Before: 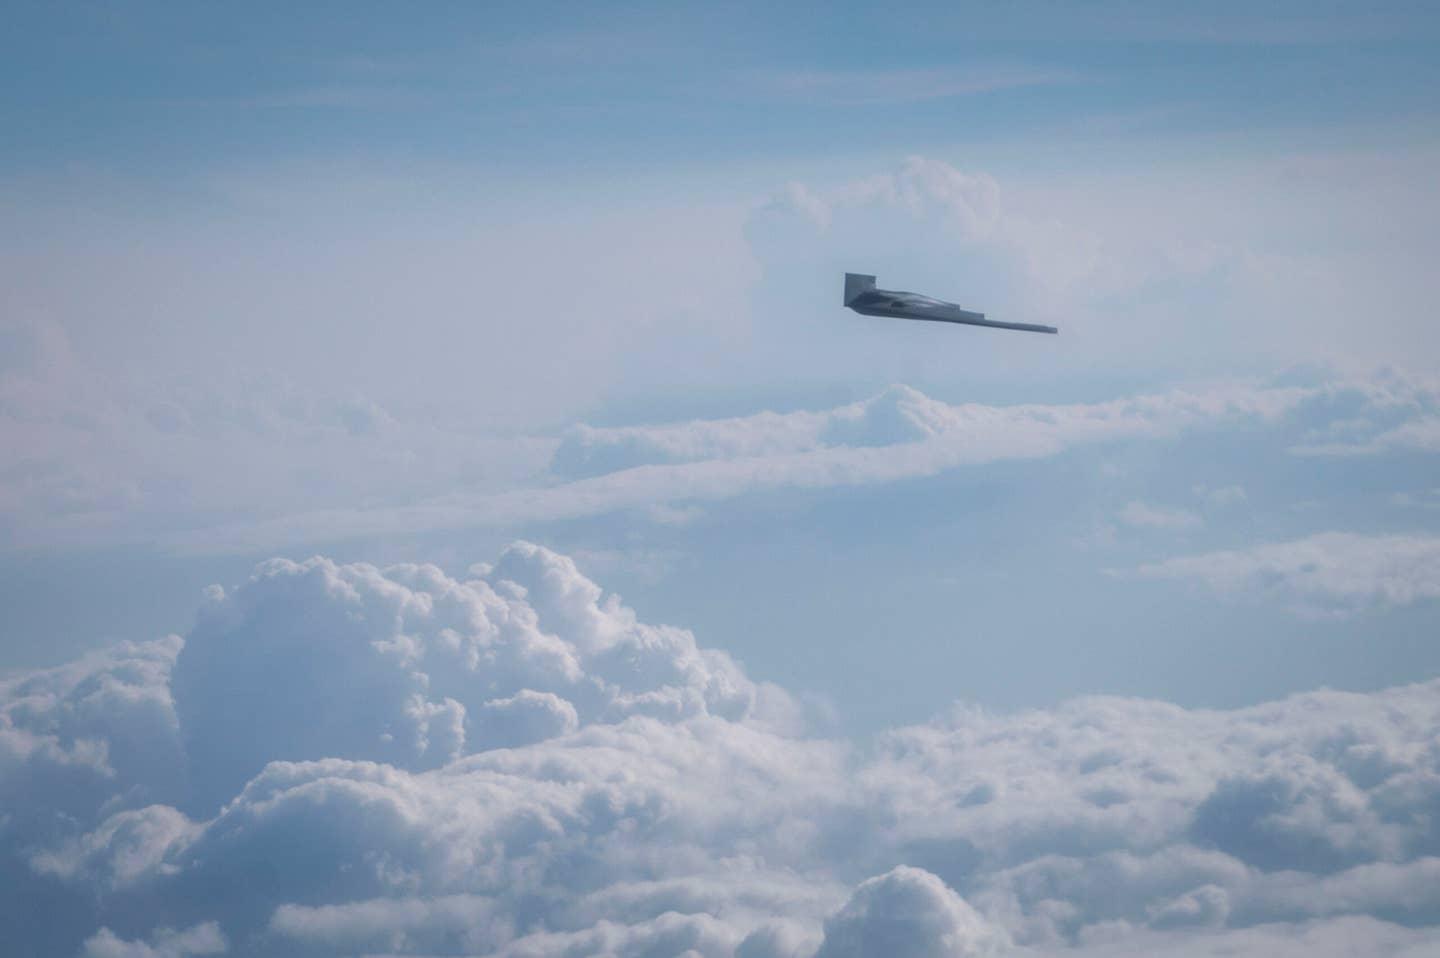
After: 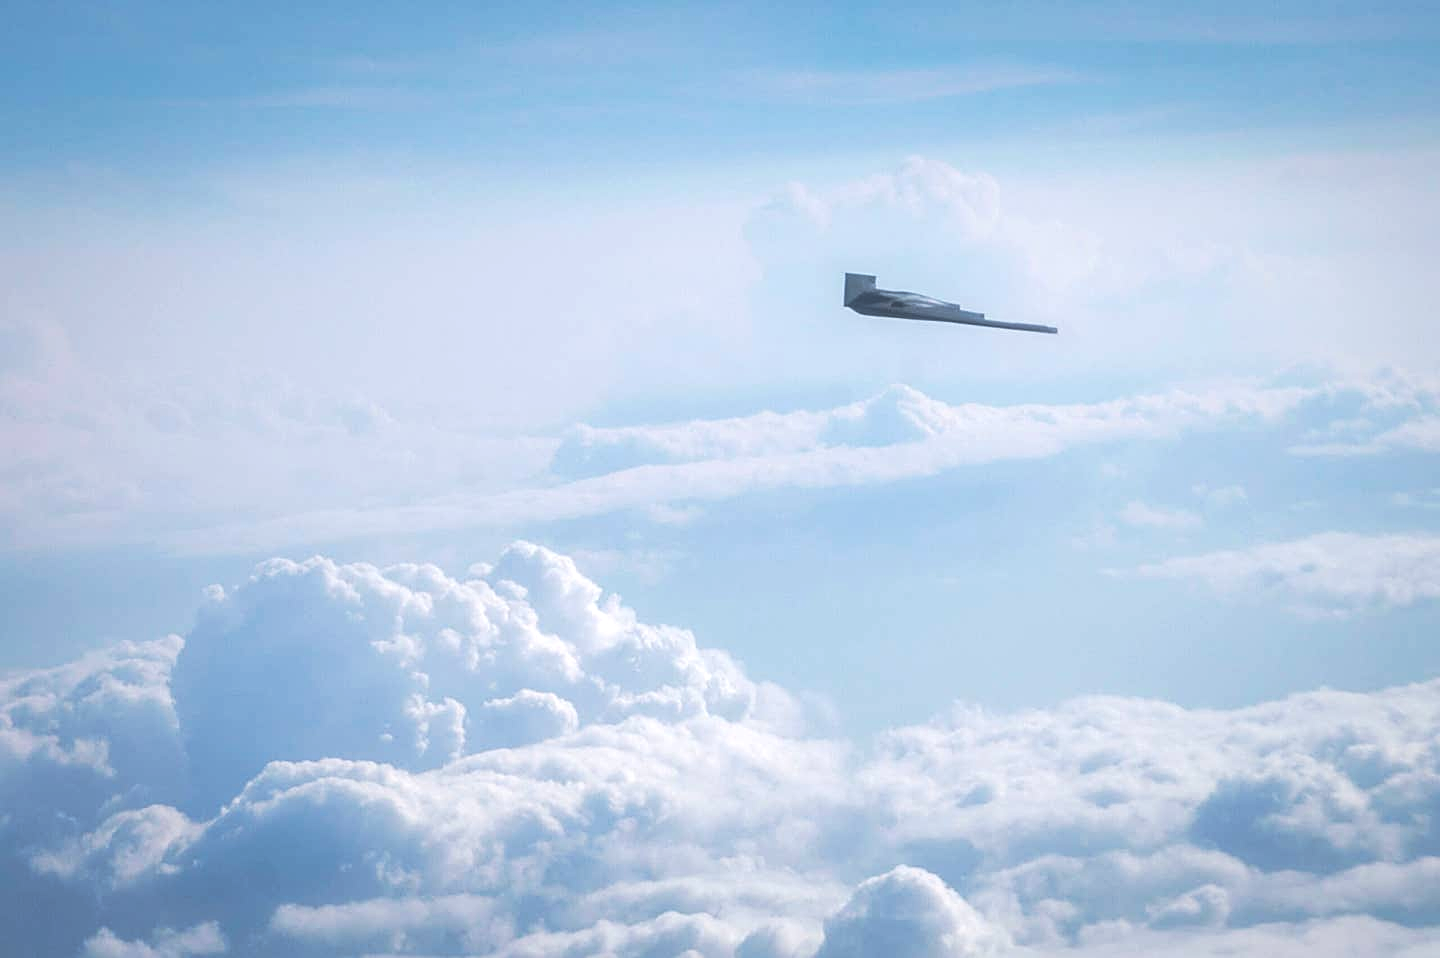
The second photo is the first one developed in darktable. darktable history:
exposure: black level correction -0.002, exposure 0.708 EV, compensate exposure bias true, compensate highlight preservation false
sharpen: on, module defaults
tone curve: curves: ch0 [(0, 0) (0.003, 0.013) (0.011, 0.02) (0.025, 0.037) (0.044, 0.068) (0.069, 0.108) (0.1, 0.138) (0.136, 0.168) (0.177, 0.203) (0.224, 0.241) (0.277, 0.281) (0.335, 0.328) (0.399, 0.382) (0.468, 0.448) (0.543, 0.519) (0.623, 0.603) (0.709, 0.705) (0.801, 0.808) (0.898, 0.903) (1, 1)], preserve colors none
